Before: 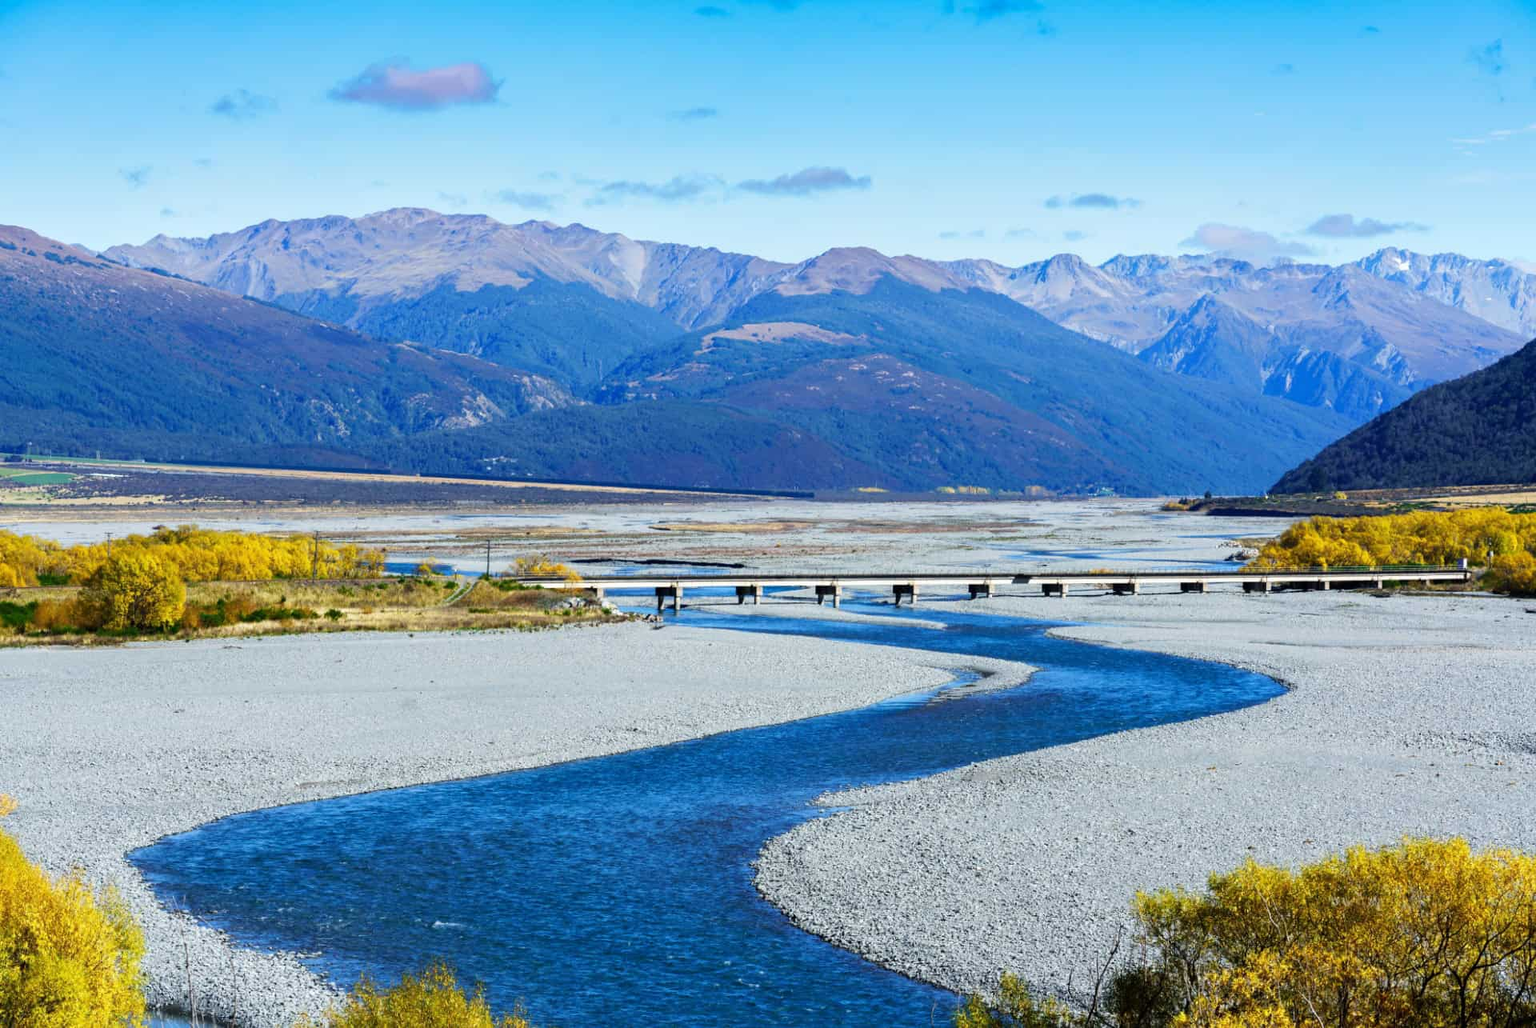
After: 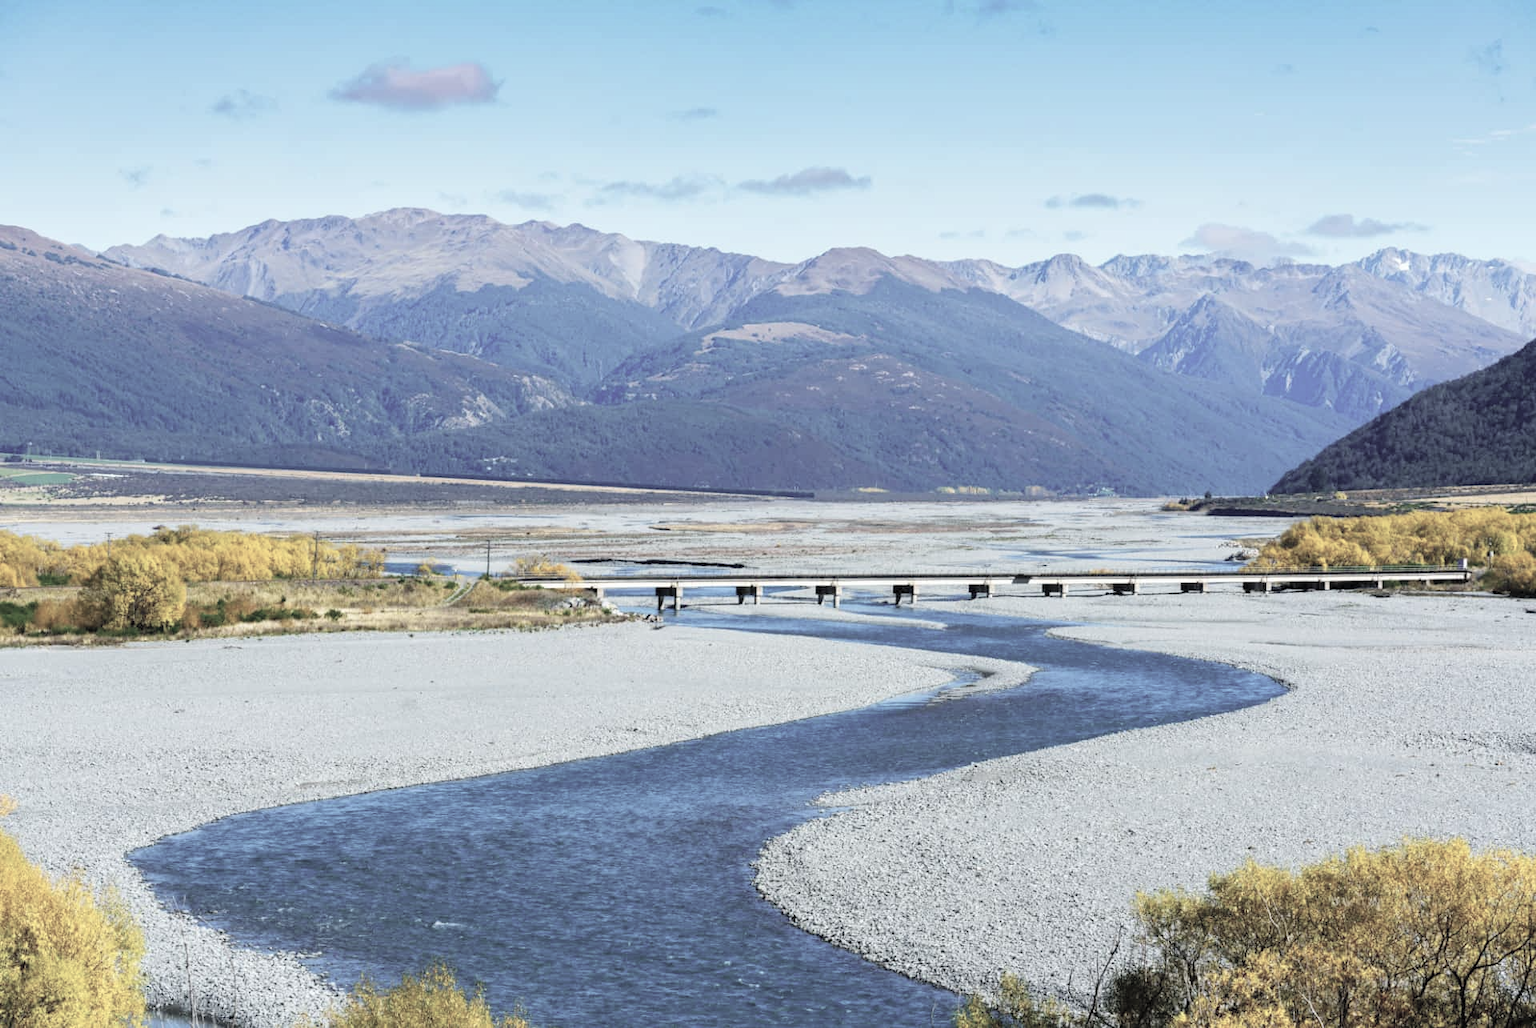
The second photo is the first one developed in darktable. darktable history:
white balance: emerald 1
contrast brightness saturation: brightness 0.18, saturation -0.5
